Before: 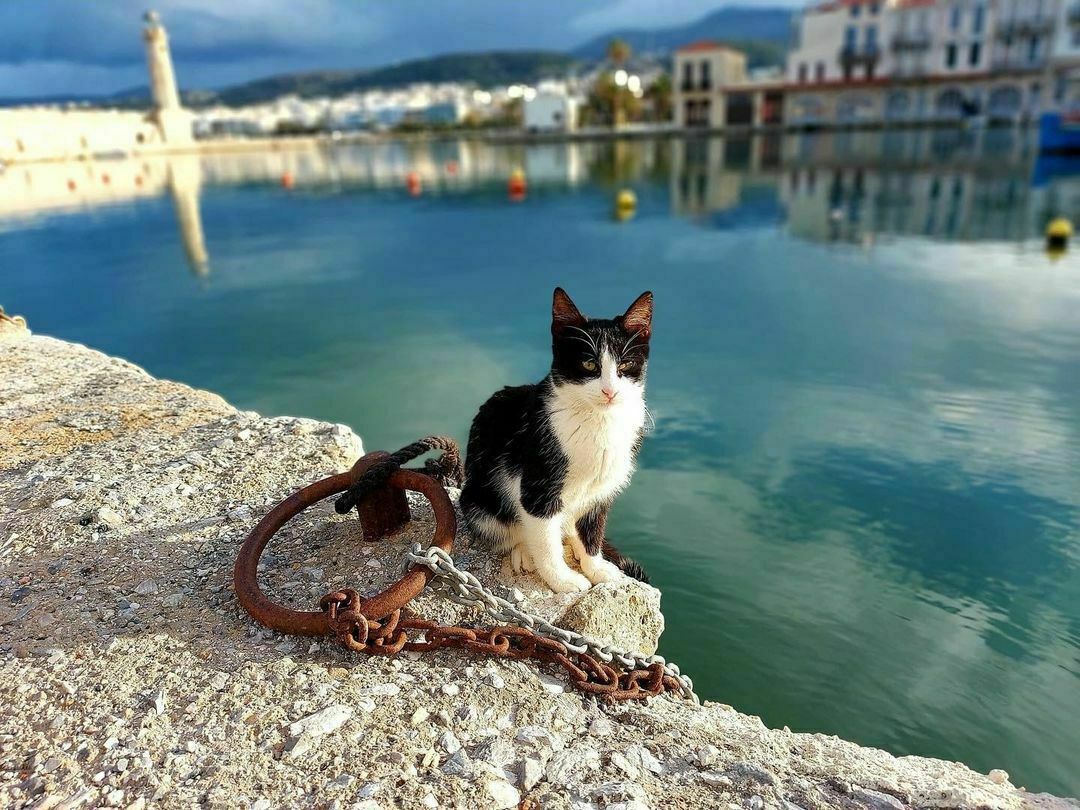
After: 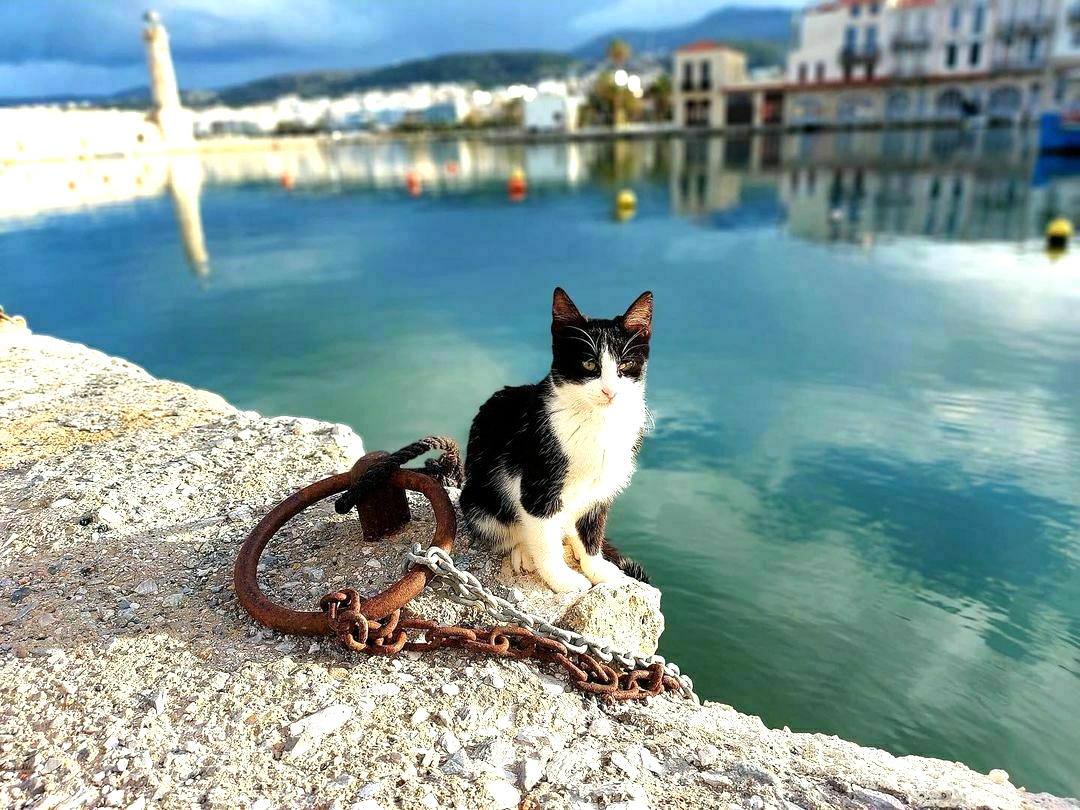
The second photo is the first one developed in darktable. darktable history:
tone equalizer: -8 EV -0.722 EV, -7 EV -0.682 EV, -6 EV -0.586 EV, -5 EV -0.383 EV, -3 EV 0.395 EV, -2 EV 0.6 EV, -1 EV 0.689 EV, +0 EV 0.764 EV
color calibration: illuminant same as pipeline (D50), x 0.346, y 0.358, temperature 4984.81 K
